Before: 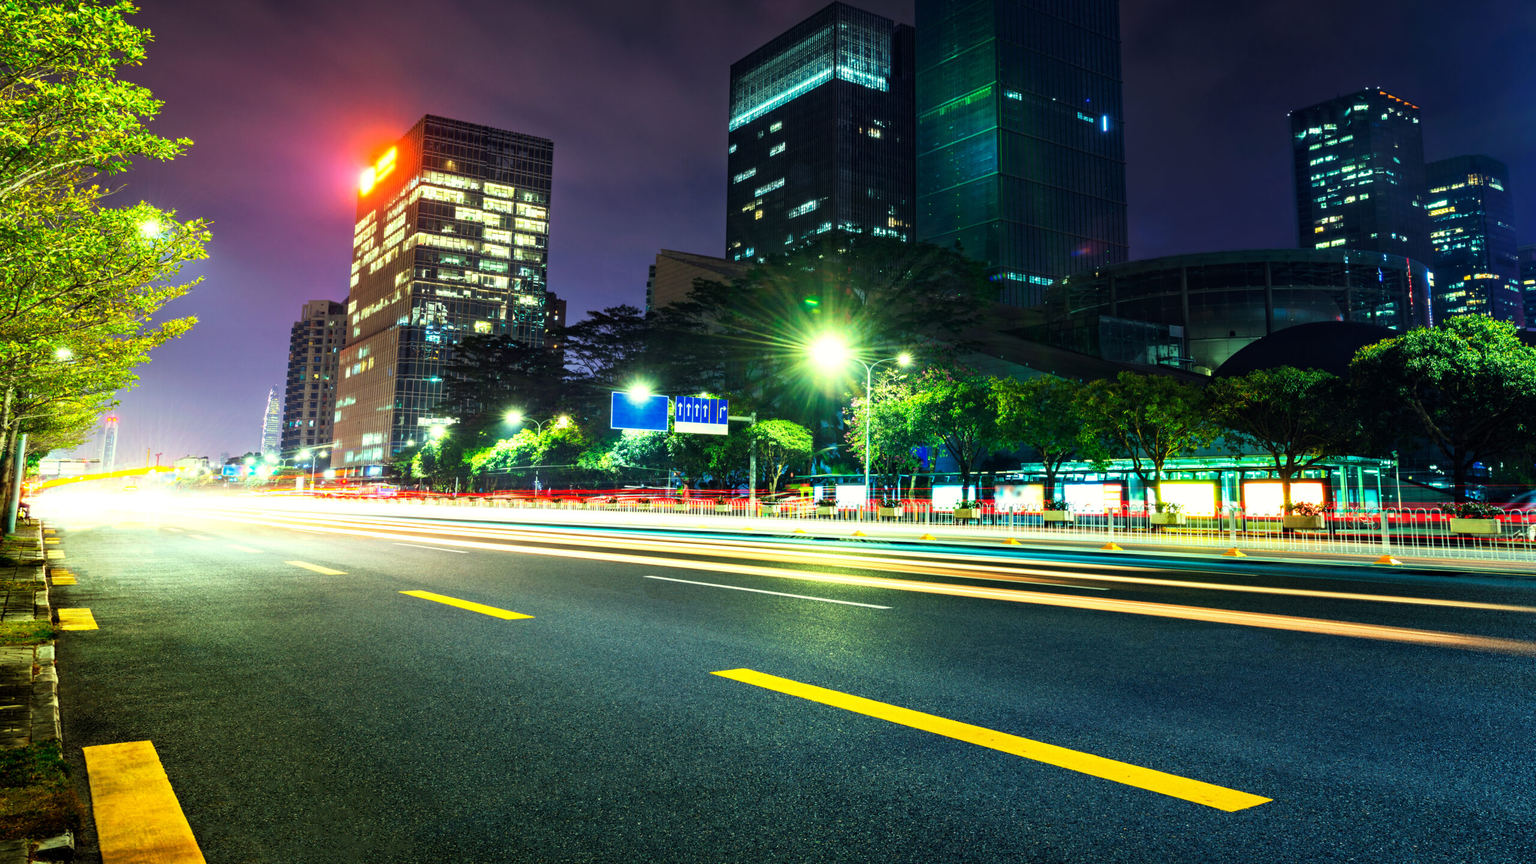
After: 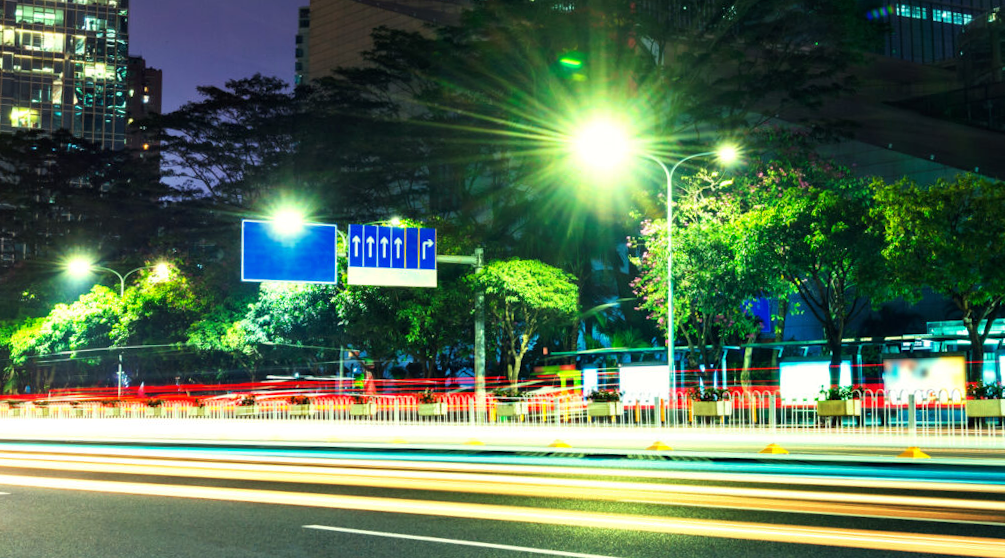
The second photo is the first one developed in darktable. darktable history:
crop: left 30%, top 30%, right 30%, bottom 30%
rotate and perspective: rotation -1.42°, crop left 0.016, crop right 0.984, crop top 0.035, crop bottom 0.965
